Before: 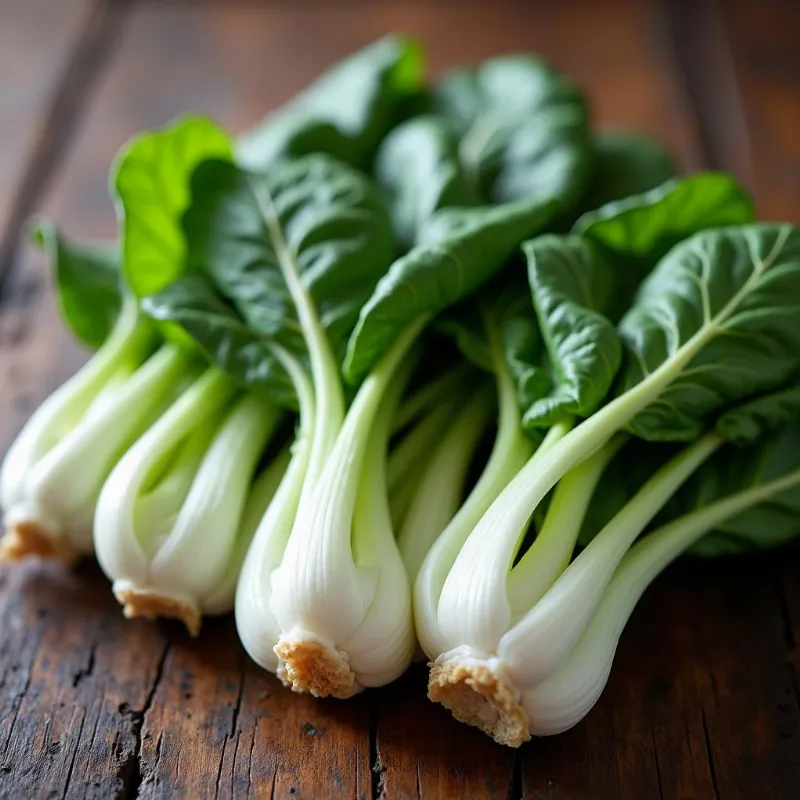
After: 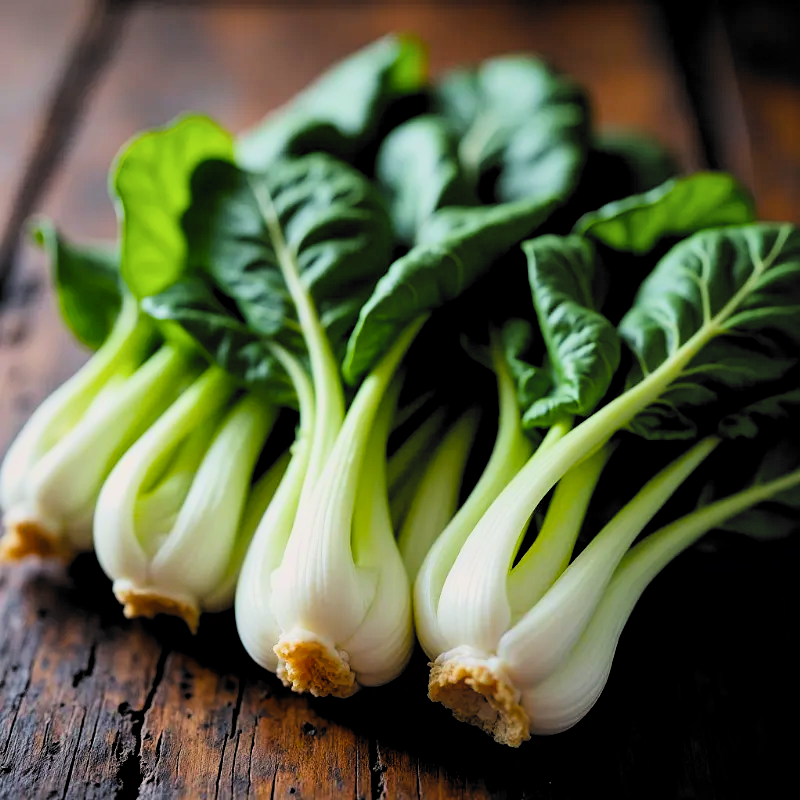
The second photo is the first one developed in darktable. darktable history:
local contrast: mode bilateral grid, contrast 20, coarseness 100, detail 150%, midtone range 0.2
color balance rgb: highlights gain › chroma 1.038%, highlights gain › hue 60.2°, perceptual saturation grading › global saturation 19.723%, global vibrance 30.446%
filmic rgb: black relative exposure -5.02 EV, white relative exposure 3.95 EV, hardness 2.87, contrast 1.299, highlights saturation mix -30.81%, color science v6 (2022)
